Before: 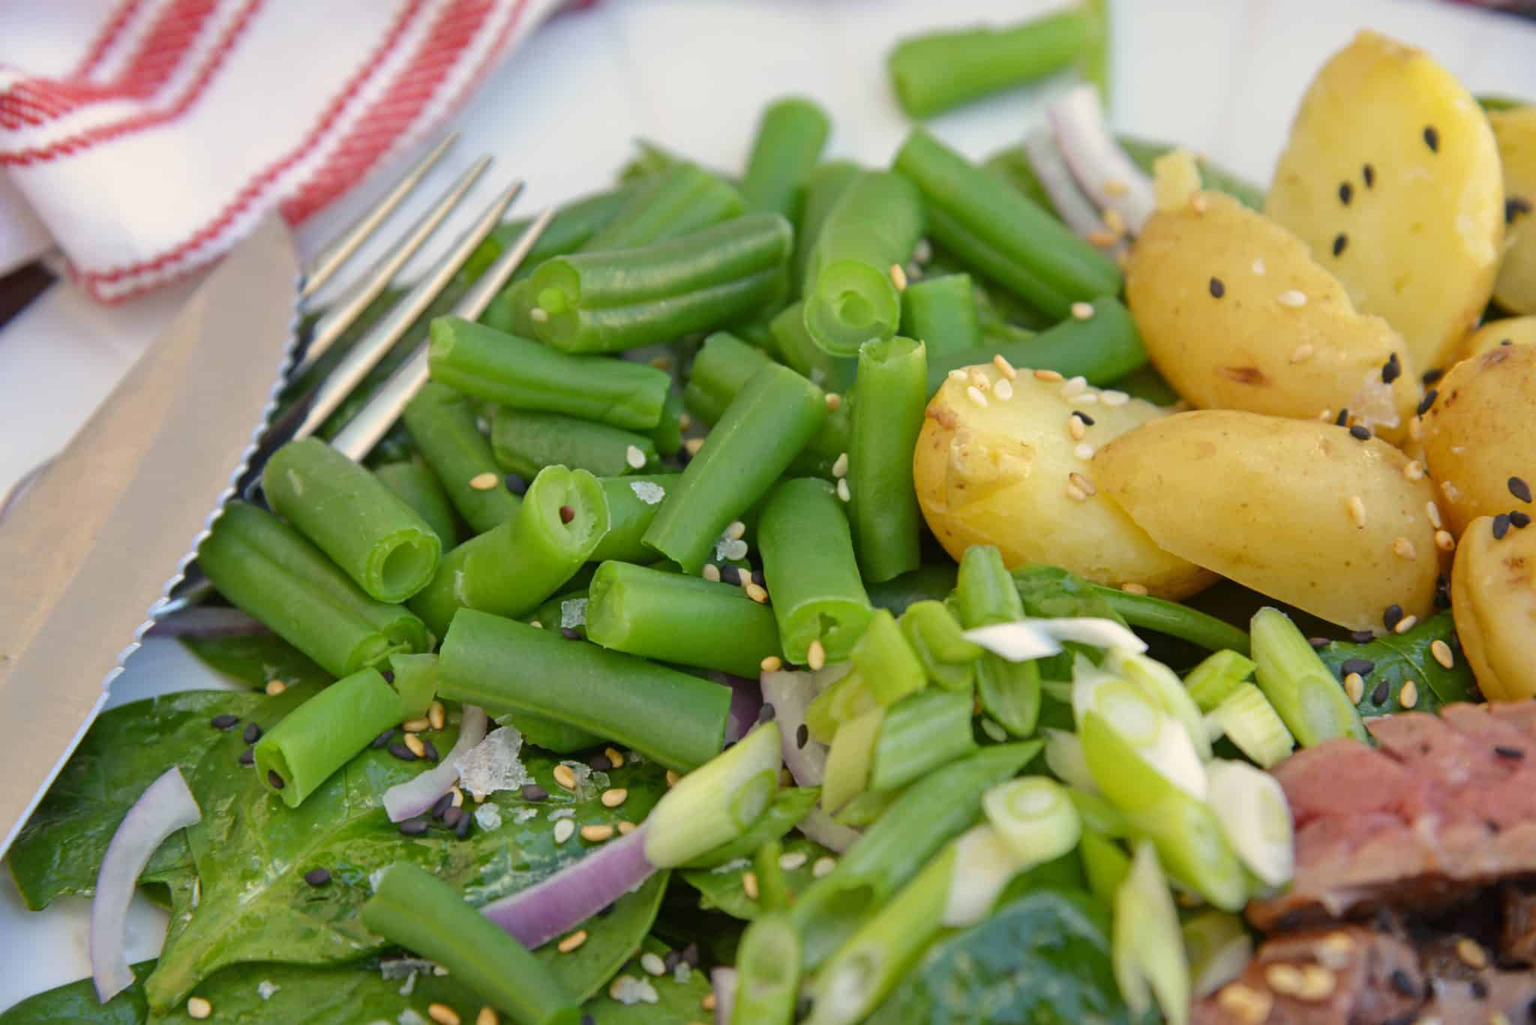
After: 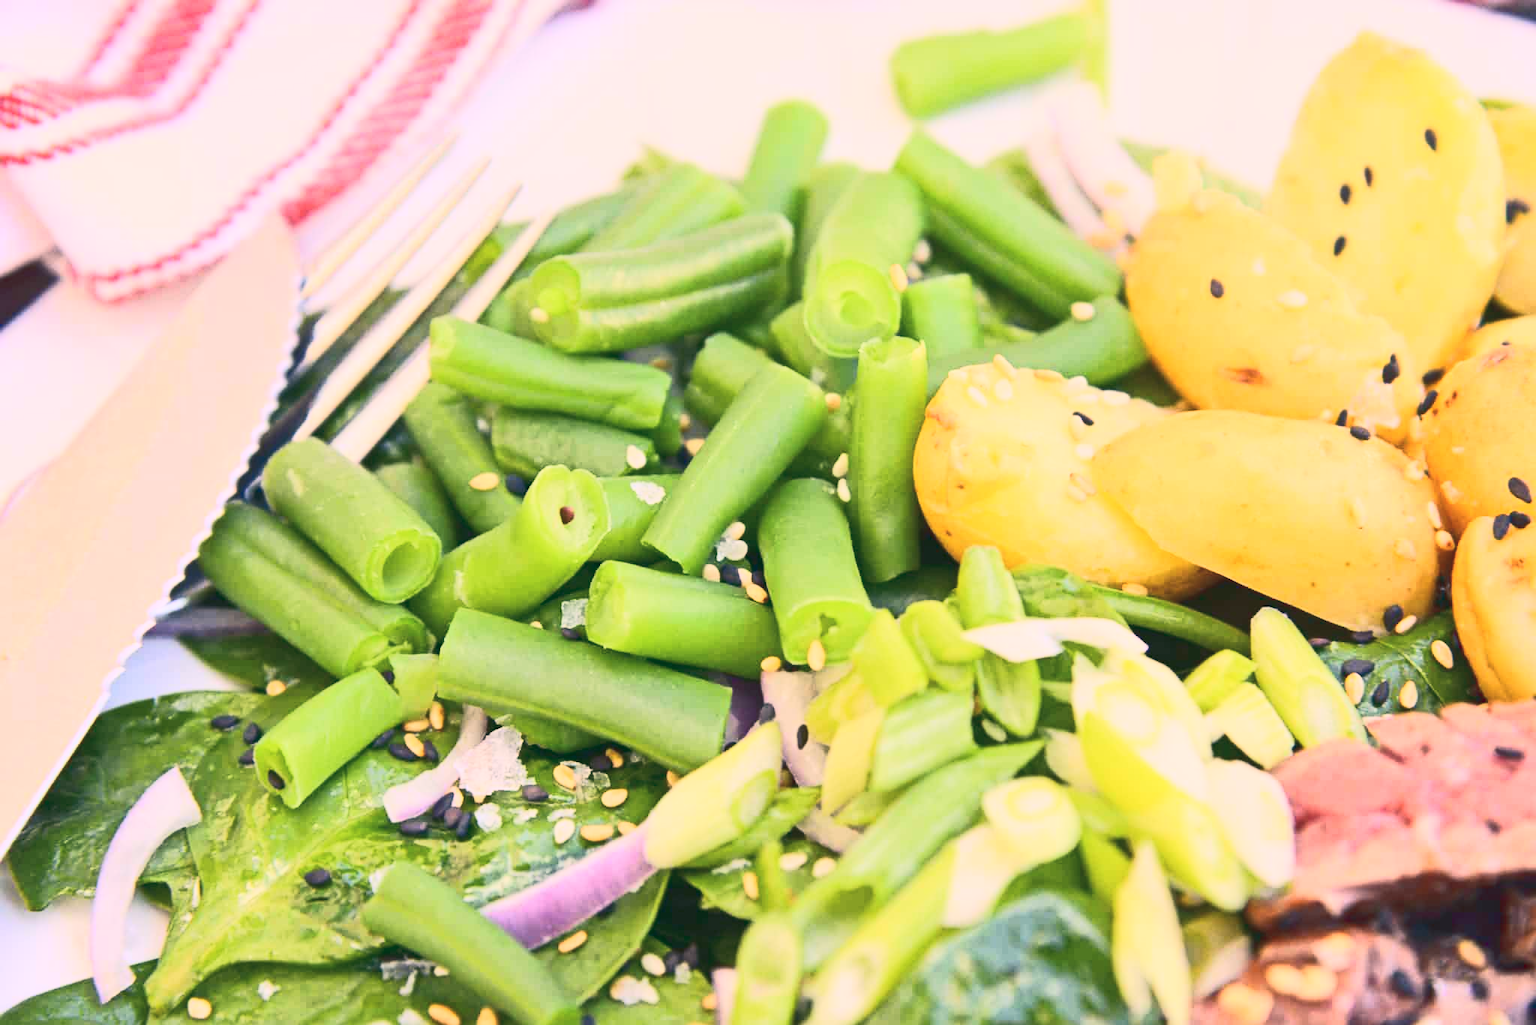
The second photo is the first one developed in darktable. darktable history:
exposure: black level correction 0.001, exposure 0.191 EV, compensate highlight preservation false
color correction: highlights a* 14.46, highlights b* 5.85, shadows a* -5.53, shadows b* -15.24, saturation 0.85
tone curve: curves: ch0 [(0, 0.098) (0.262, 0.324) (0.421, 0.59) (0.54, 0.803) (0.725, 0.922) (0.99, 0.974)], color space Lab, linked channels, preserve colors none
